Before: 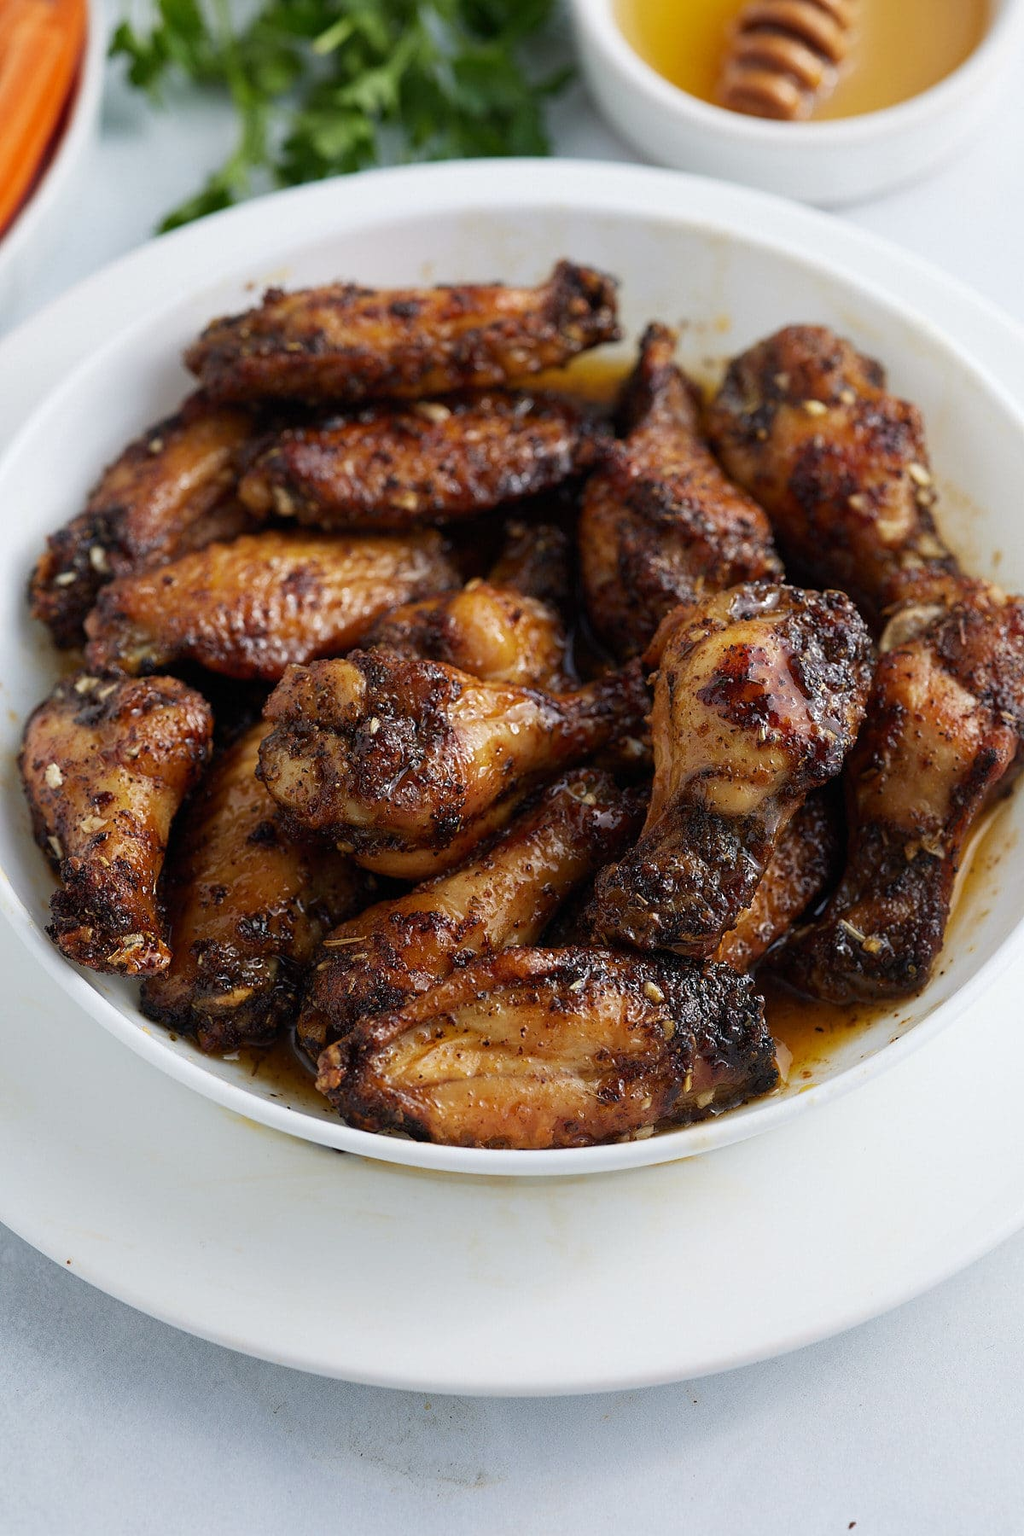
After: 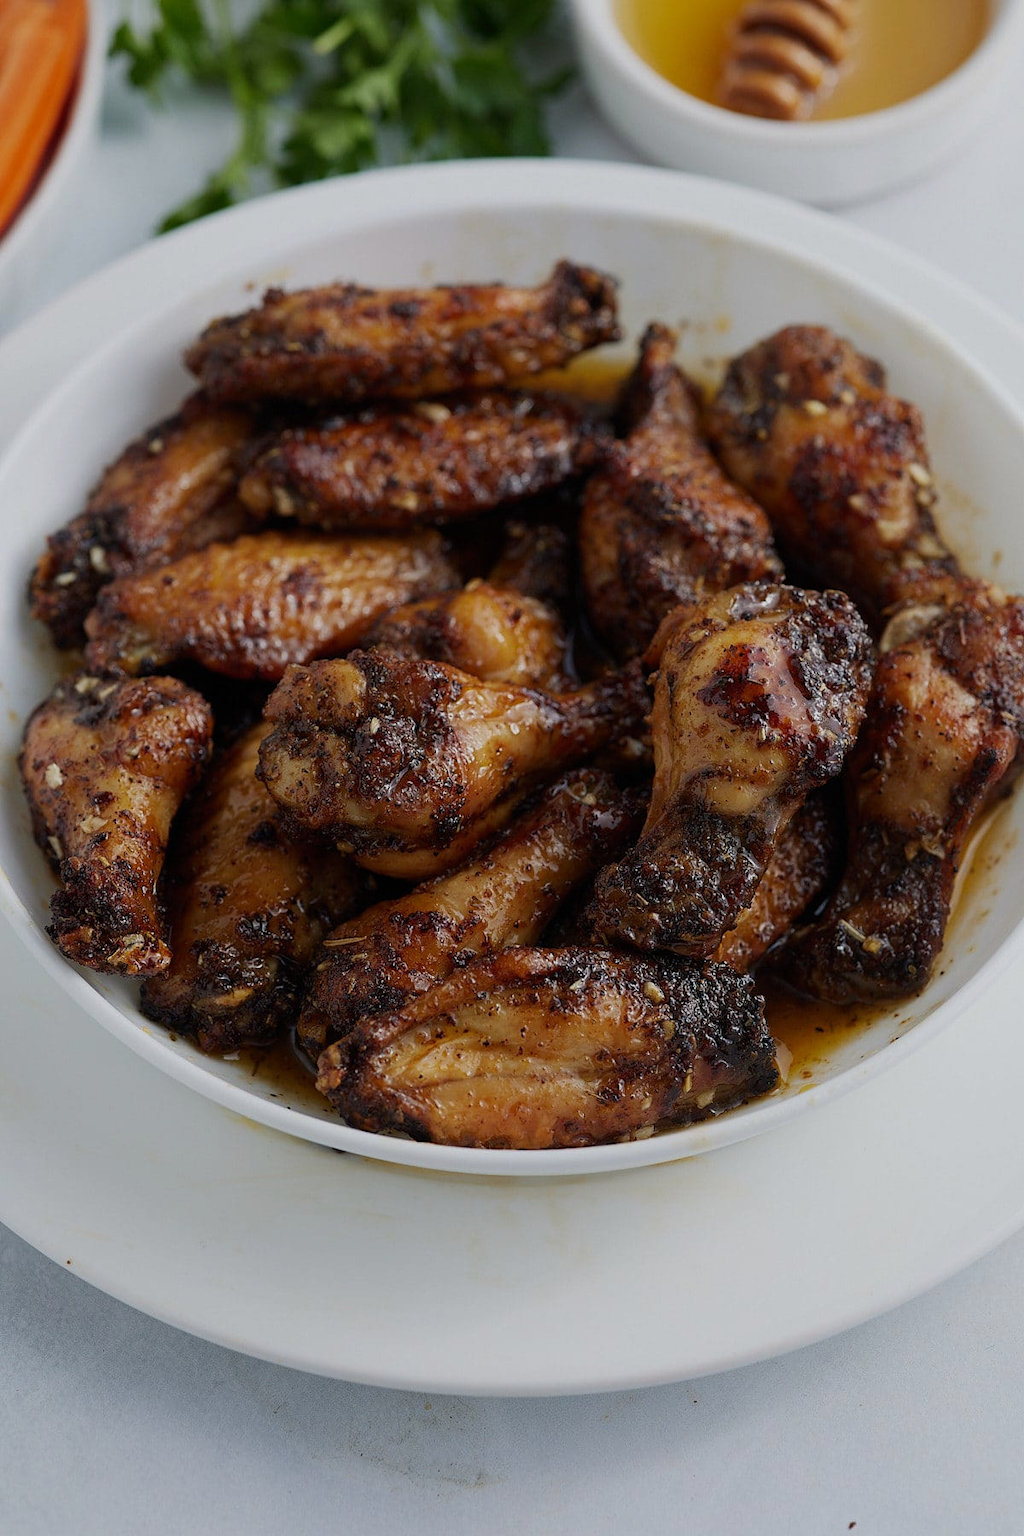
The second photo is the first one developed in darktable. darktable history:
exposure: exposure -0.542 EV, compensate exposure bias true, compensate highlight preservation false
